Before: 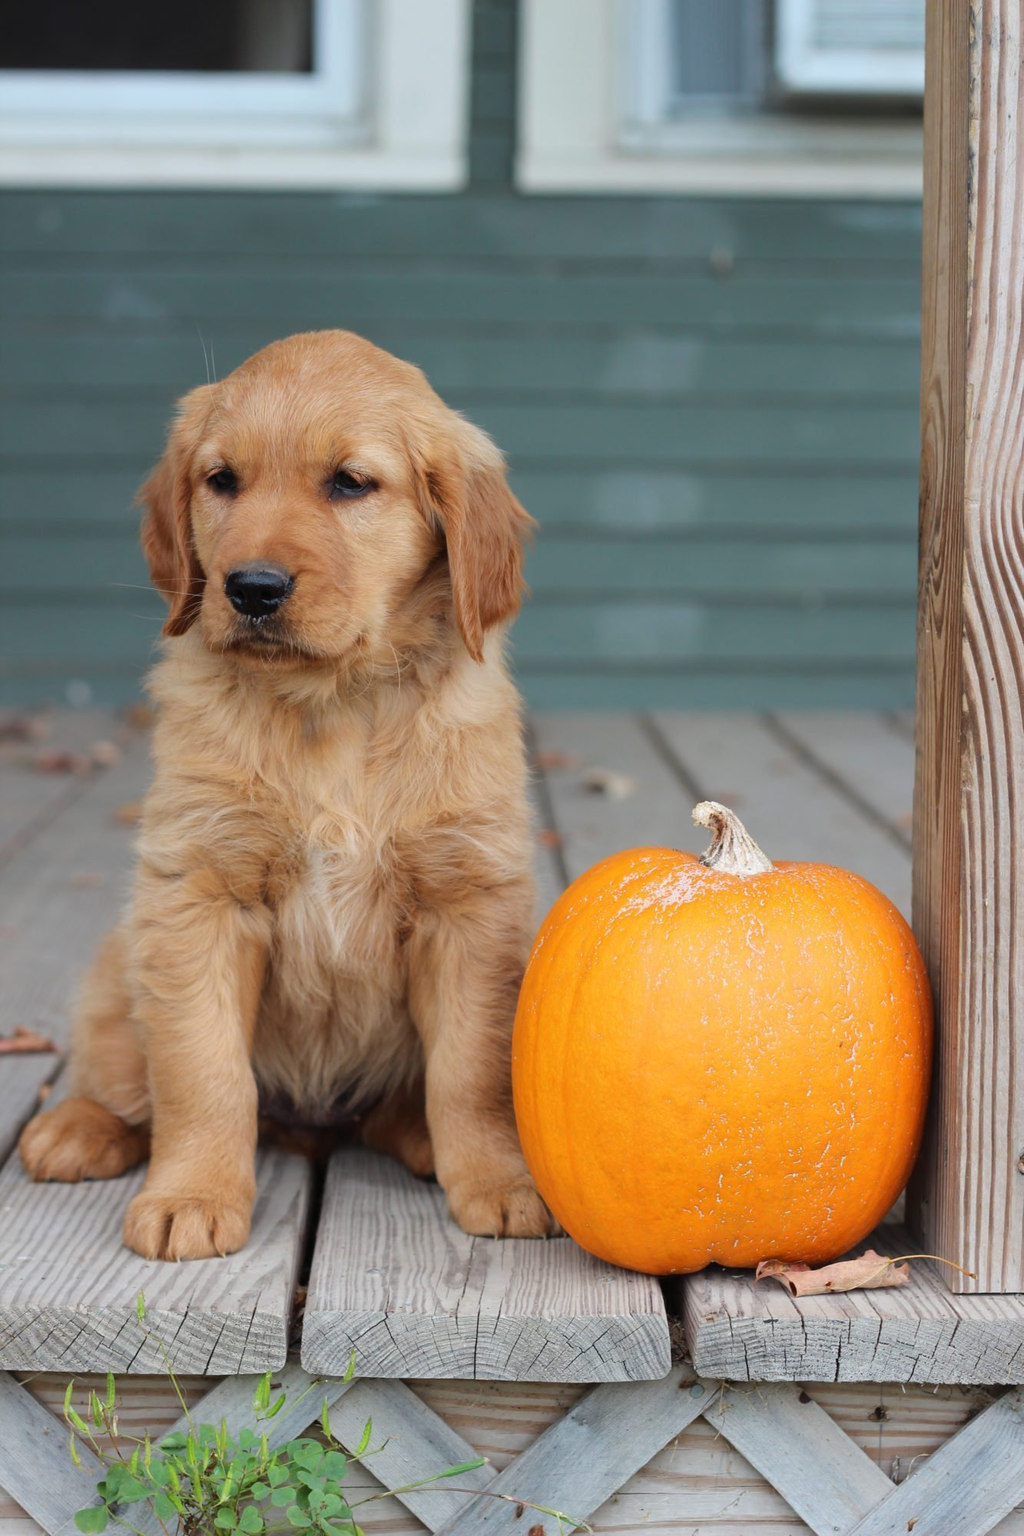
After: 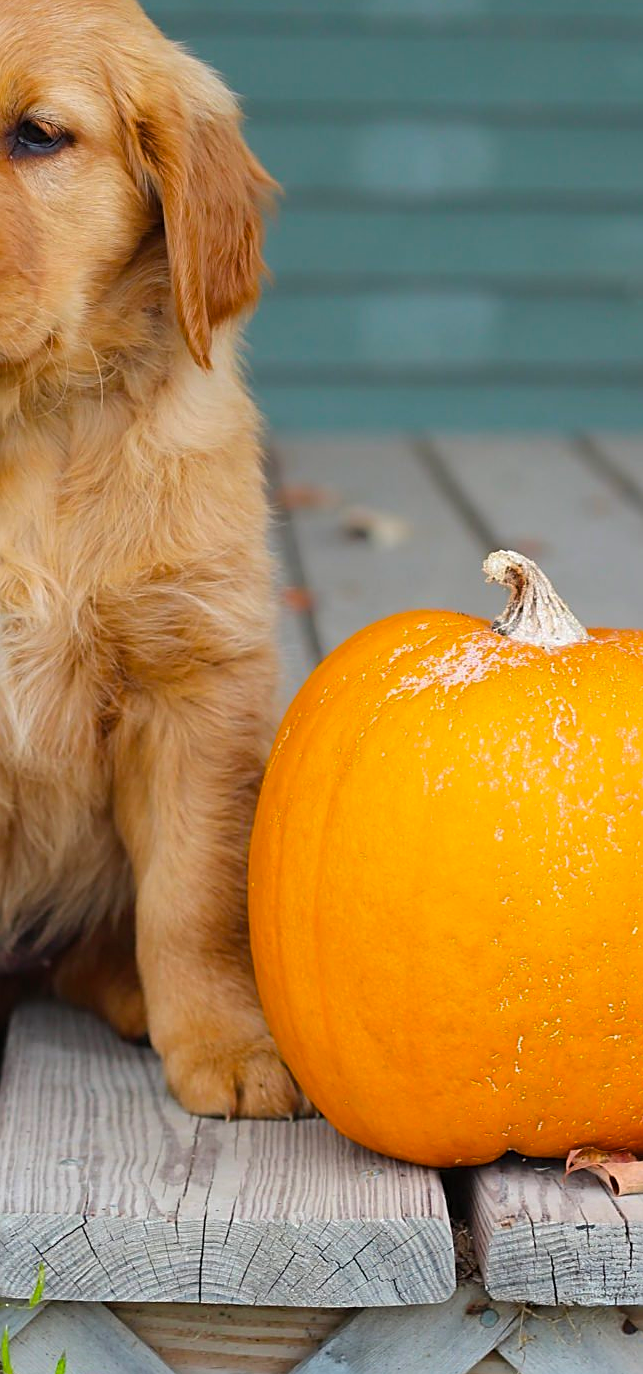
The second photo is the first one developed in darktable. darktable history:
color balance rgb: perceptual saturation grading › global saturation 30%, global vibrance 20%
sharpen: amount 0.6
crop: left 31.379%, top 24.658%, right 20.326%, bottom 6.628%
